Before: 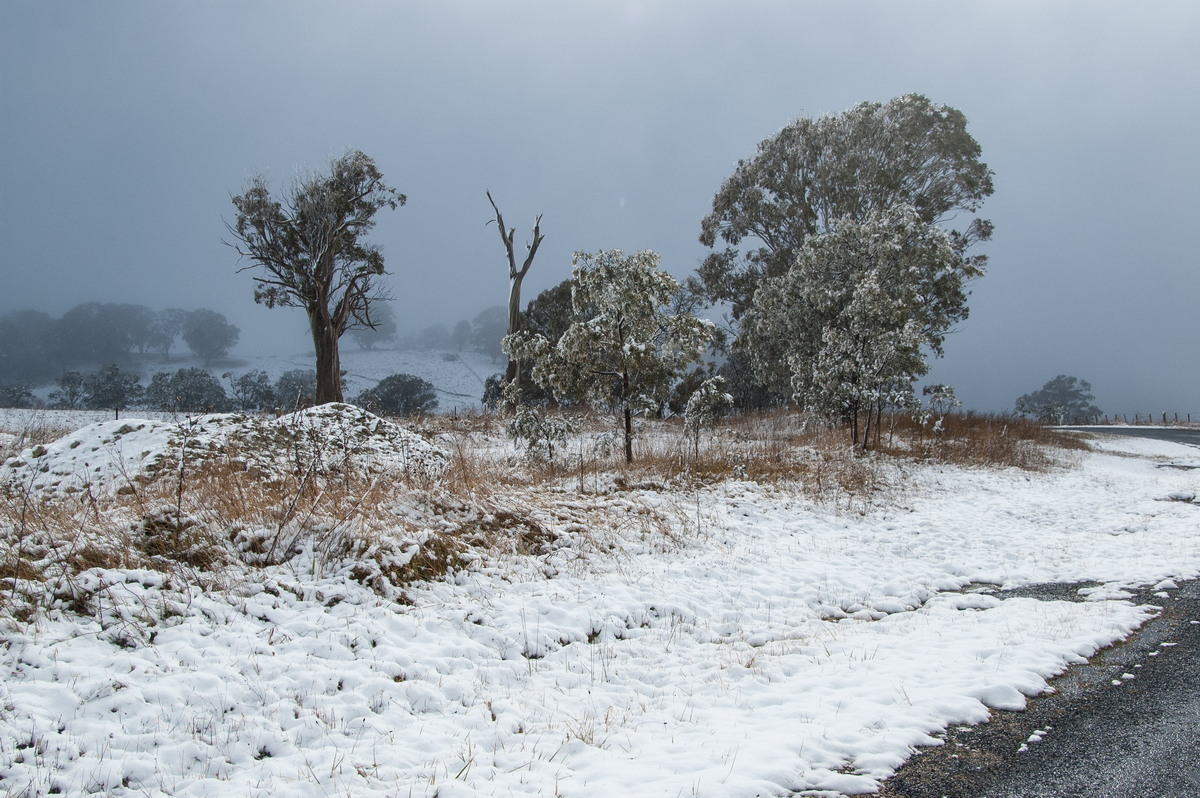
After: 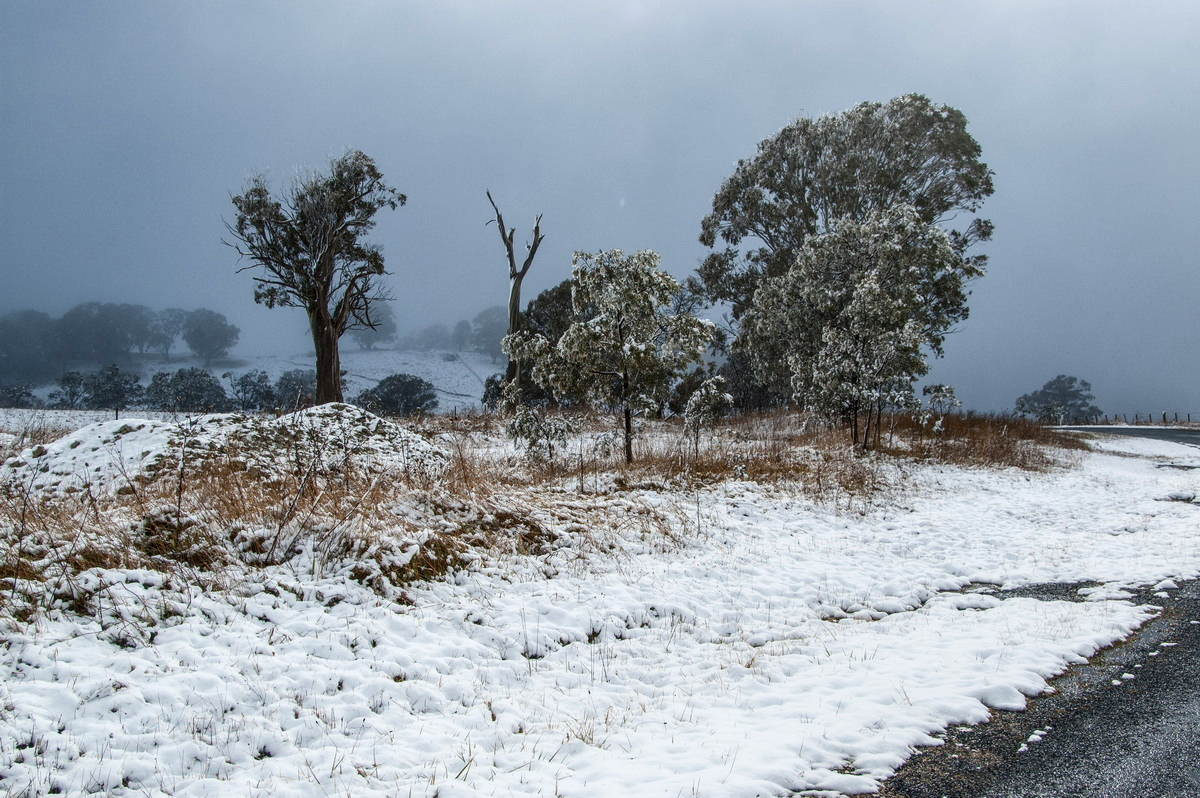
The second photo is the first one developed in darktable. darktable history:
local contrast: on, module defaults
contrast brightness saturation: contrast 0.13, brightness -0.05, saturation 0.16
